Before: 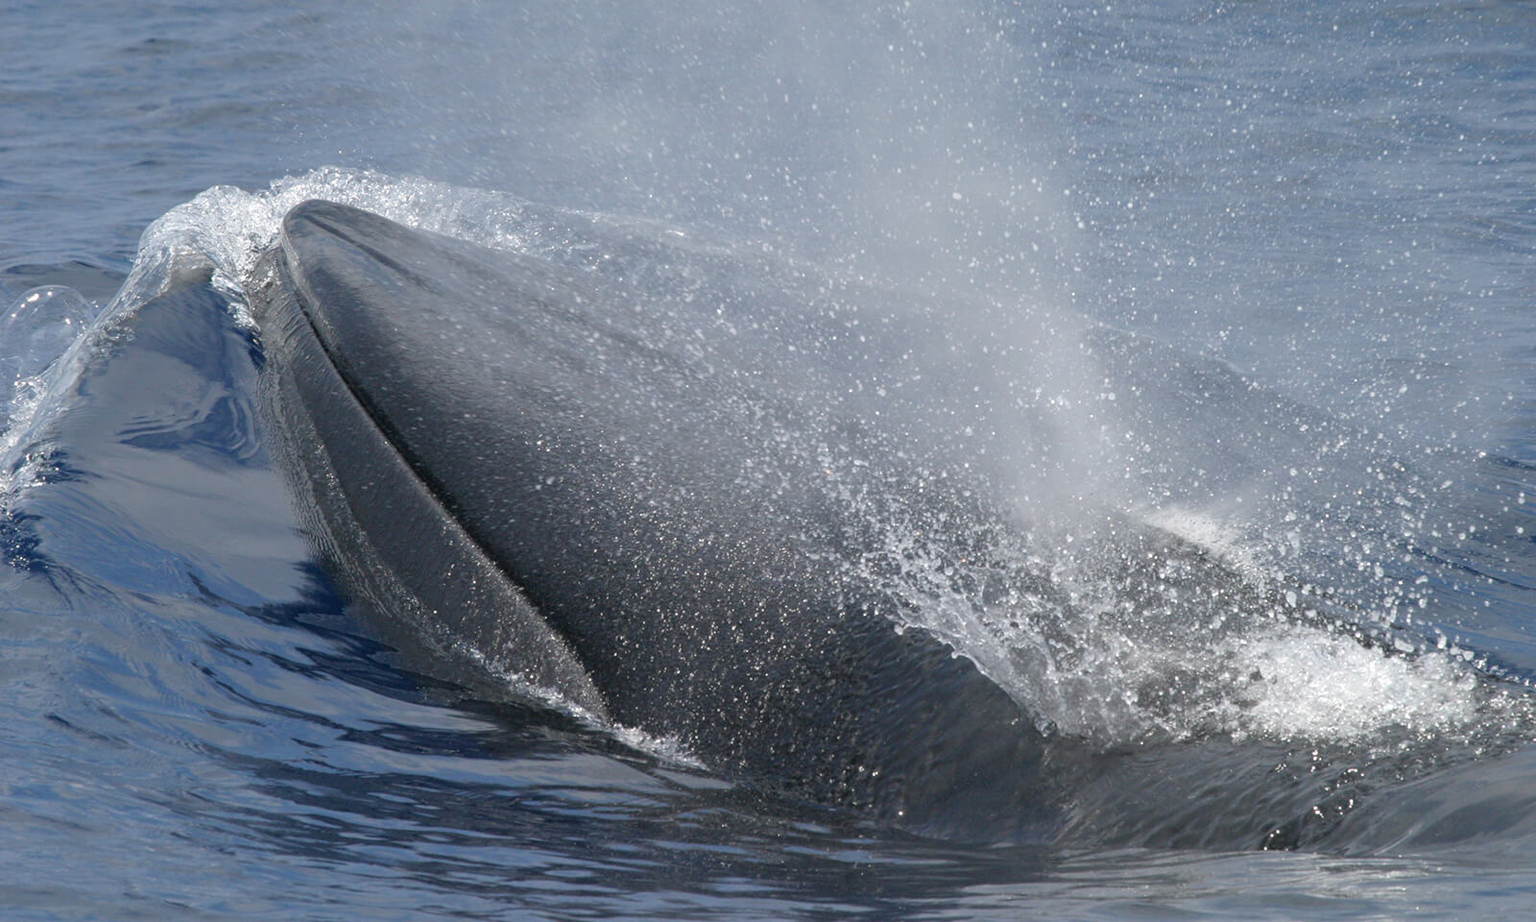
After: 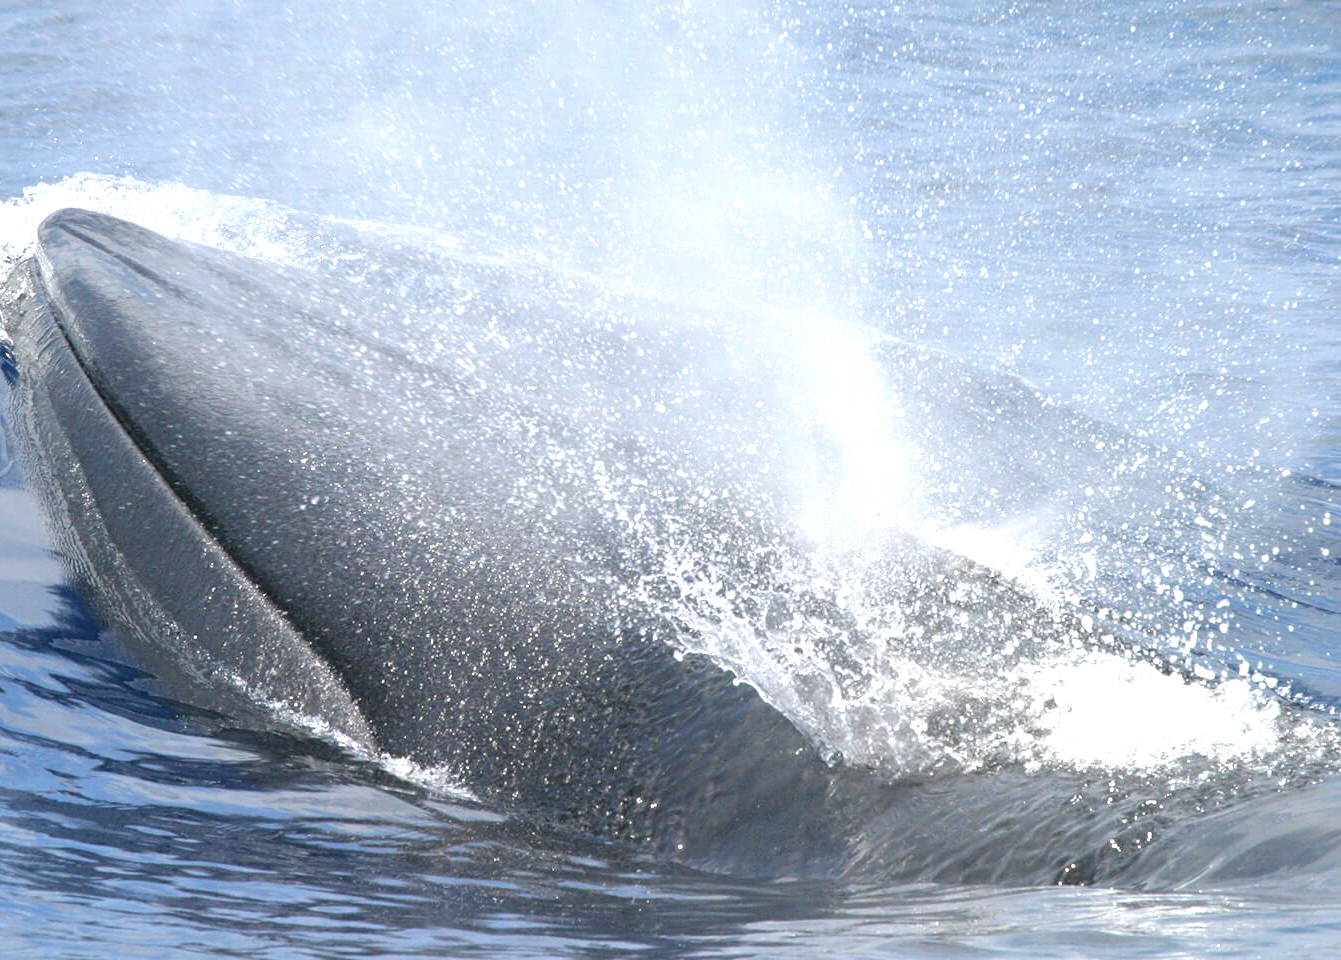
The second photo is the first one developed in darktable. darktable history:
crop: left 16.145%
exposure: black level correction 0, exposure 1.2 EV, compensate highlight preservation false
